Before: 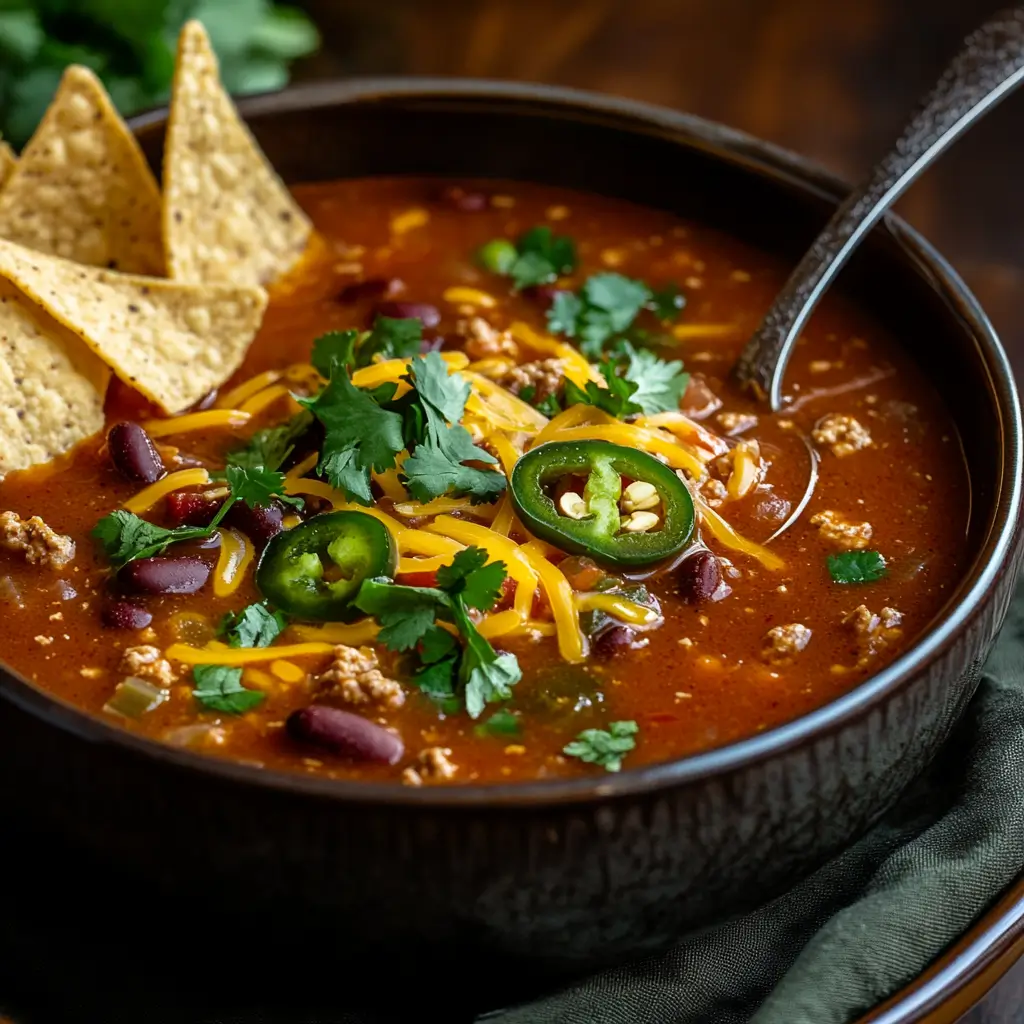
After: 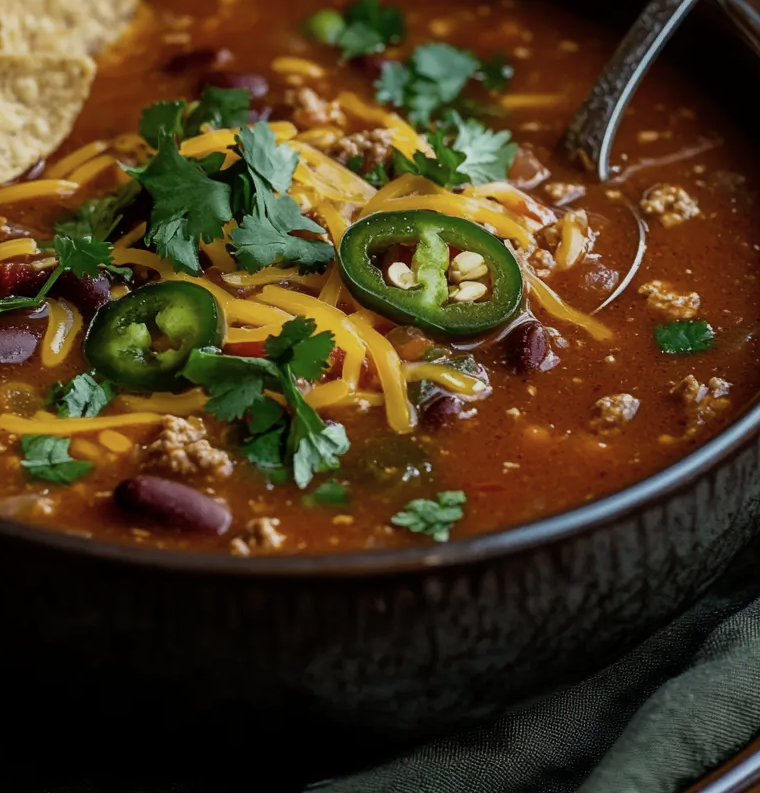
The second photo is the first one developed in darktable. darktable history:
exposure: exposure -0.488 EV, compensate exposure bias true, compensate highlight preservation false
crop: left 16.863%, top 22.496%, right 8.83%
color correction: highlights b* 0.023, saturation 0.868
